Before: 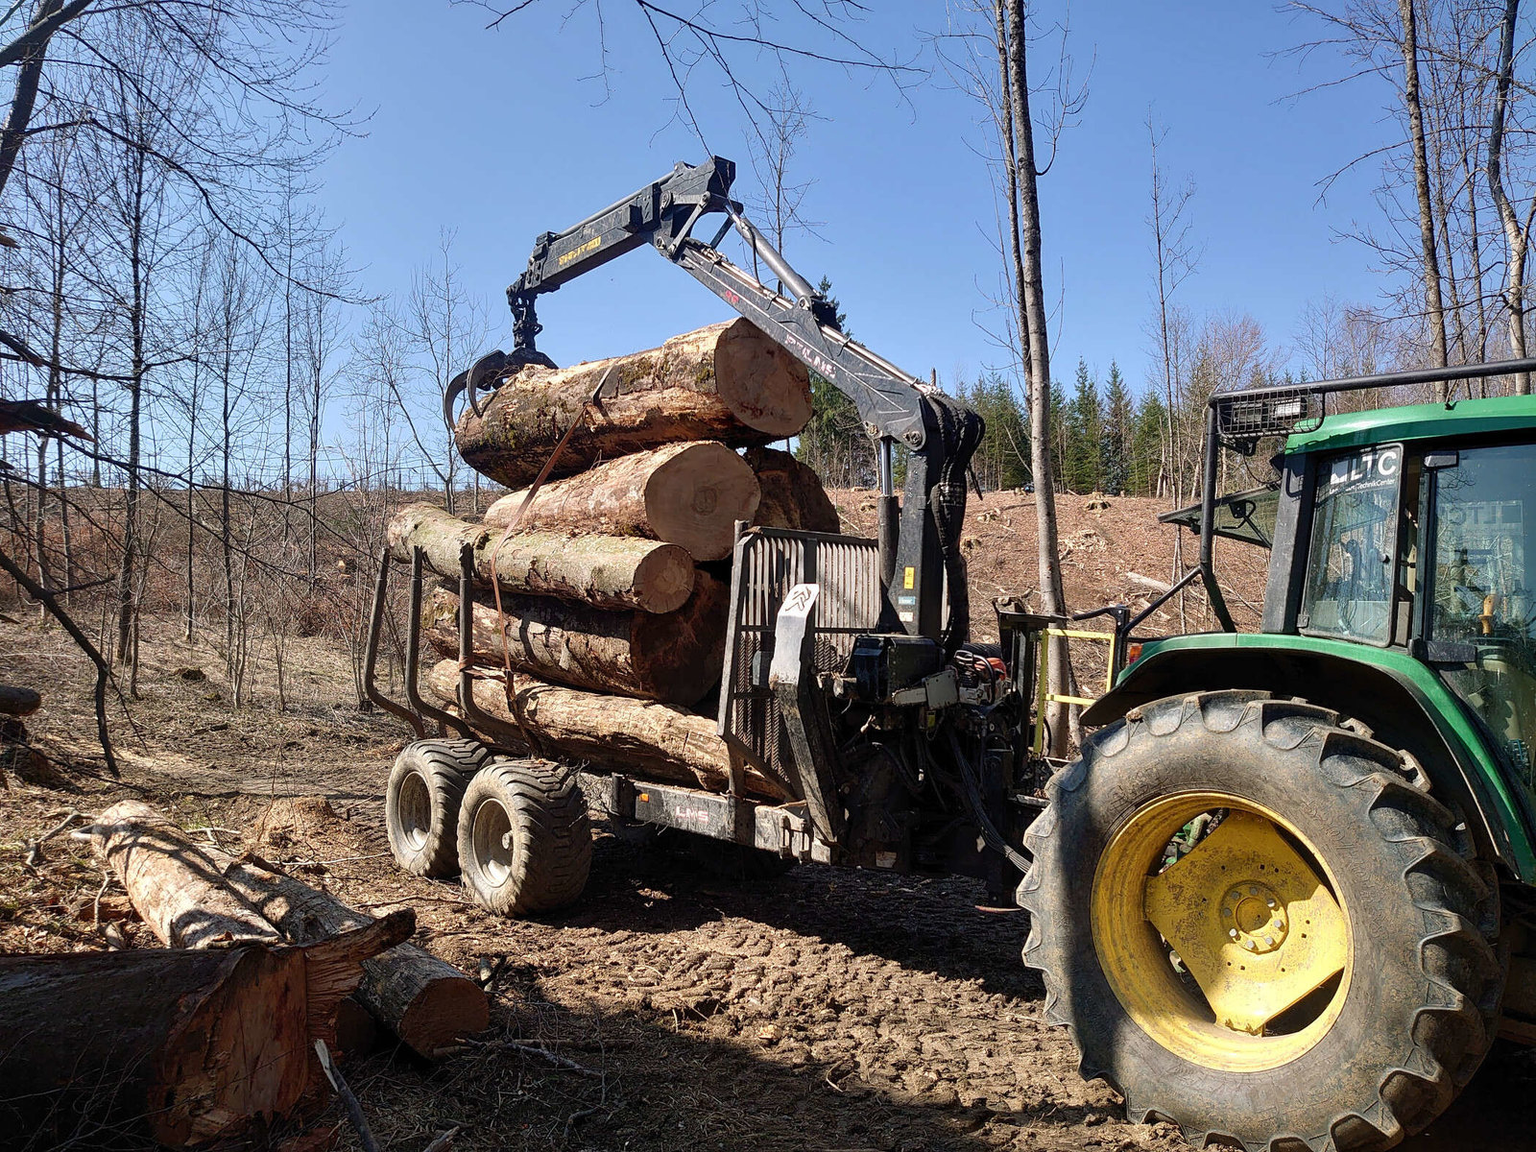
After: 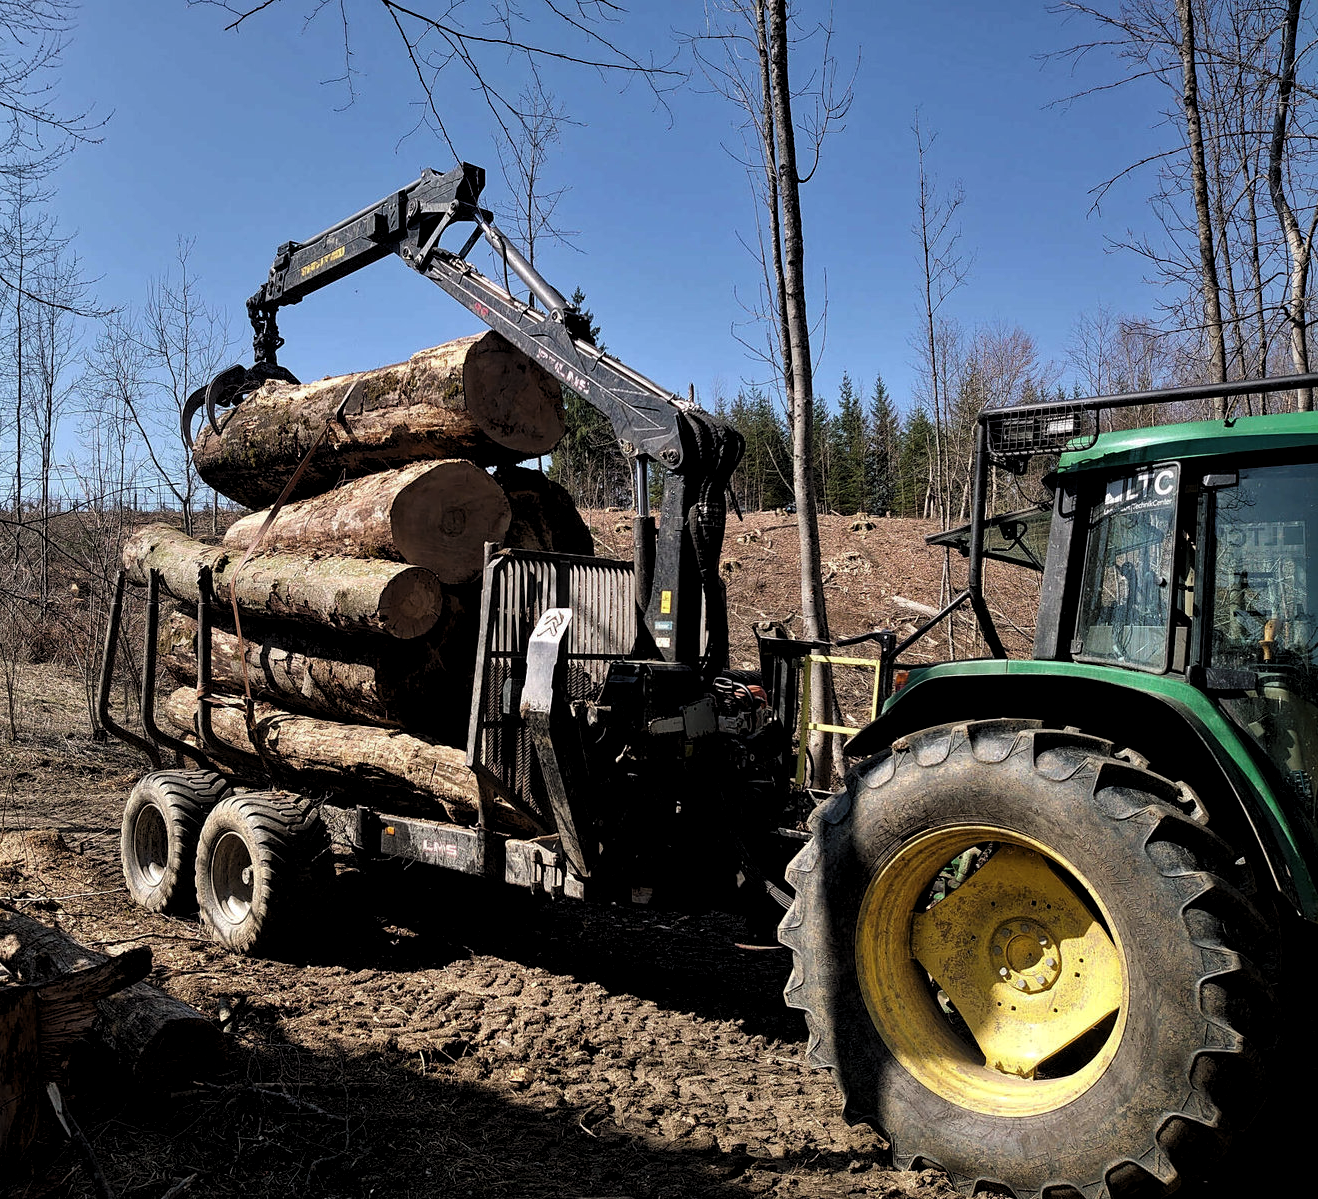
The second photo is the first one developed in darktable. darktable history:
haze removal: compatibility mode true, adaptive false
crop: left 17.582%, bottom 0.031%
levels: levels [0.116, 0.574, 1]
